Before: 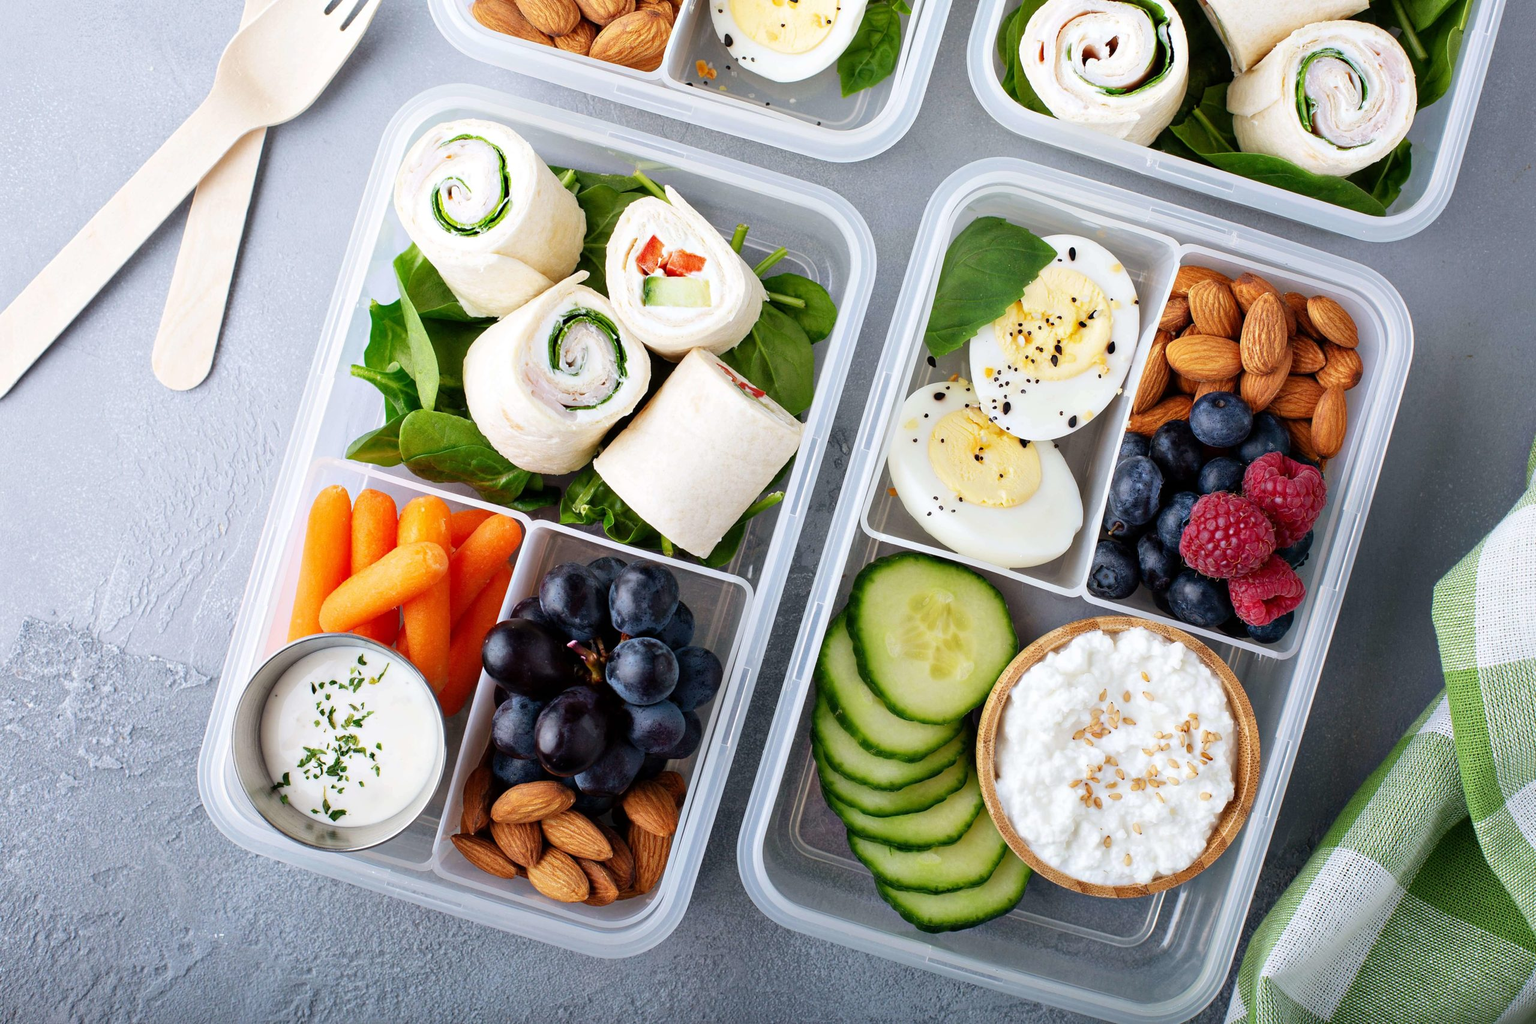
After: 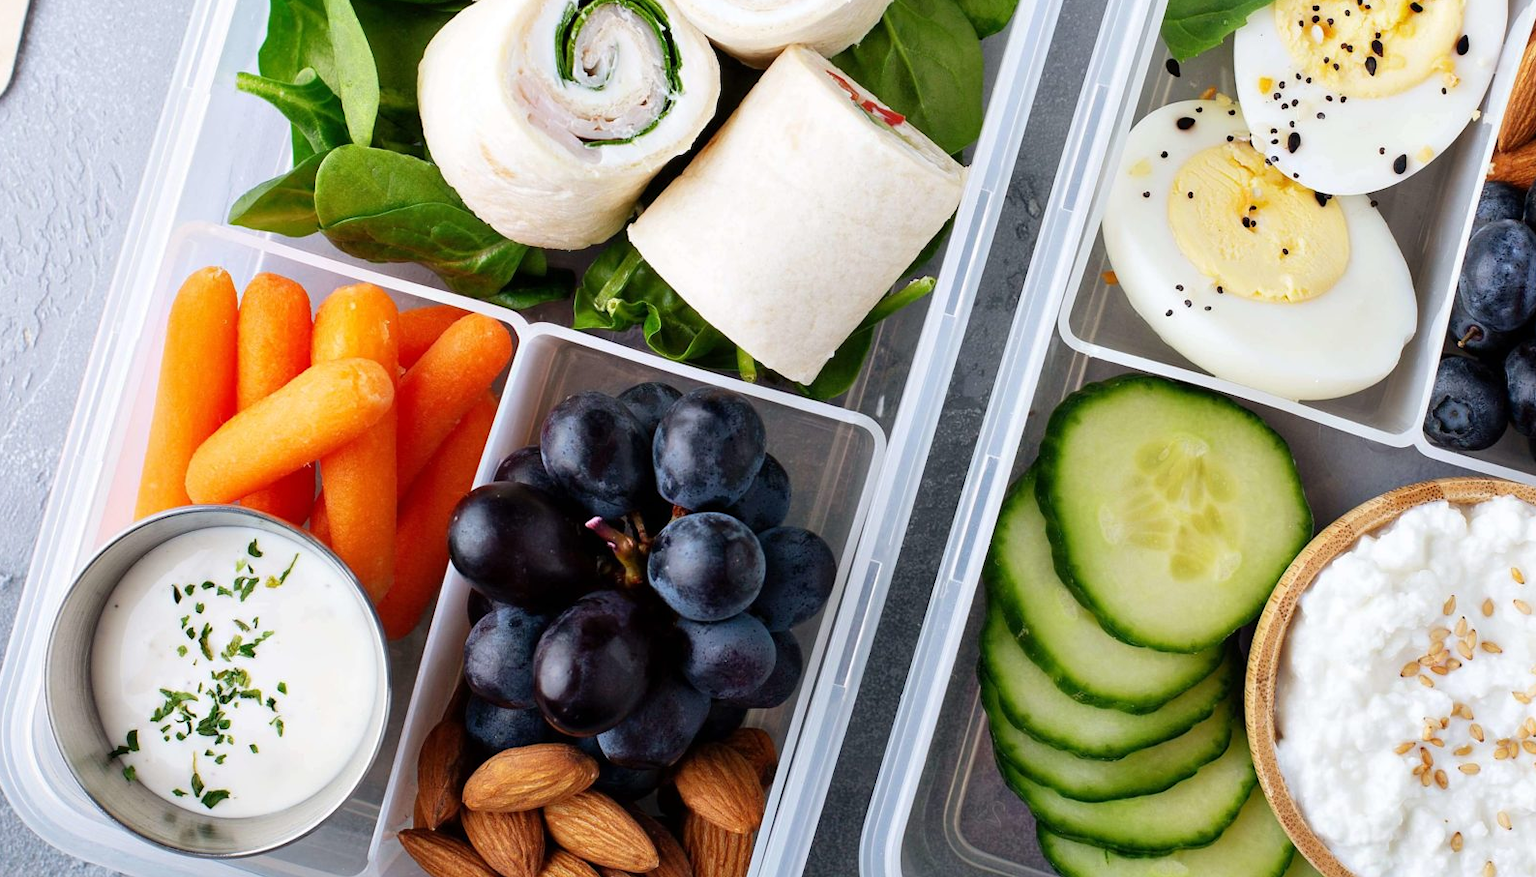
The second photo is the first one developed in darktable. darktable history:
tone equalizer: on, module defaults
crop: left 13.312%, top 31.28%, right 24.627%, bottom 15.582%
